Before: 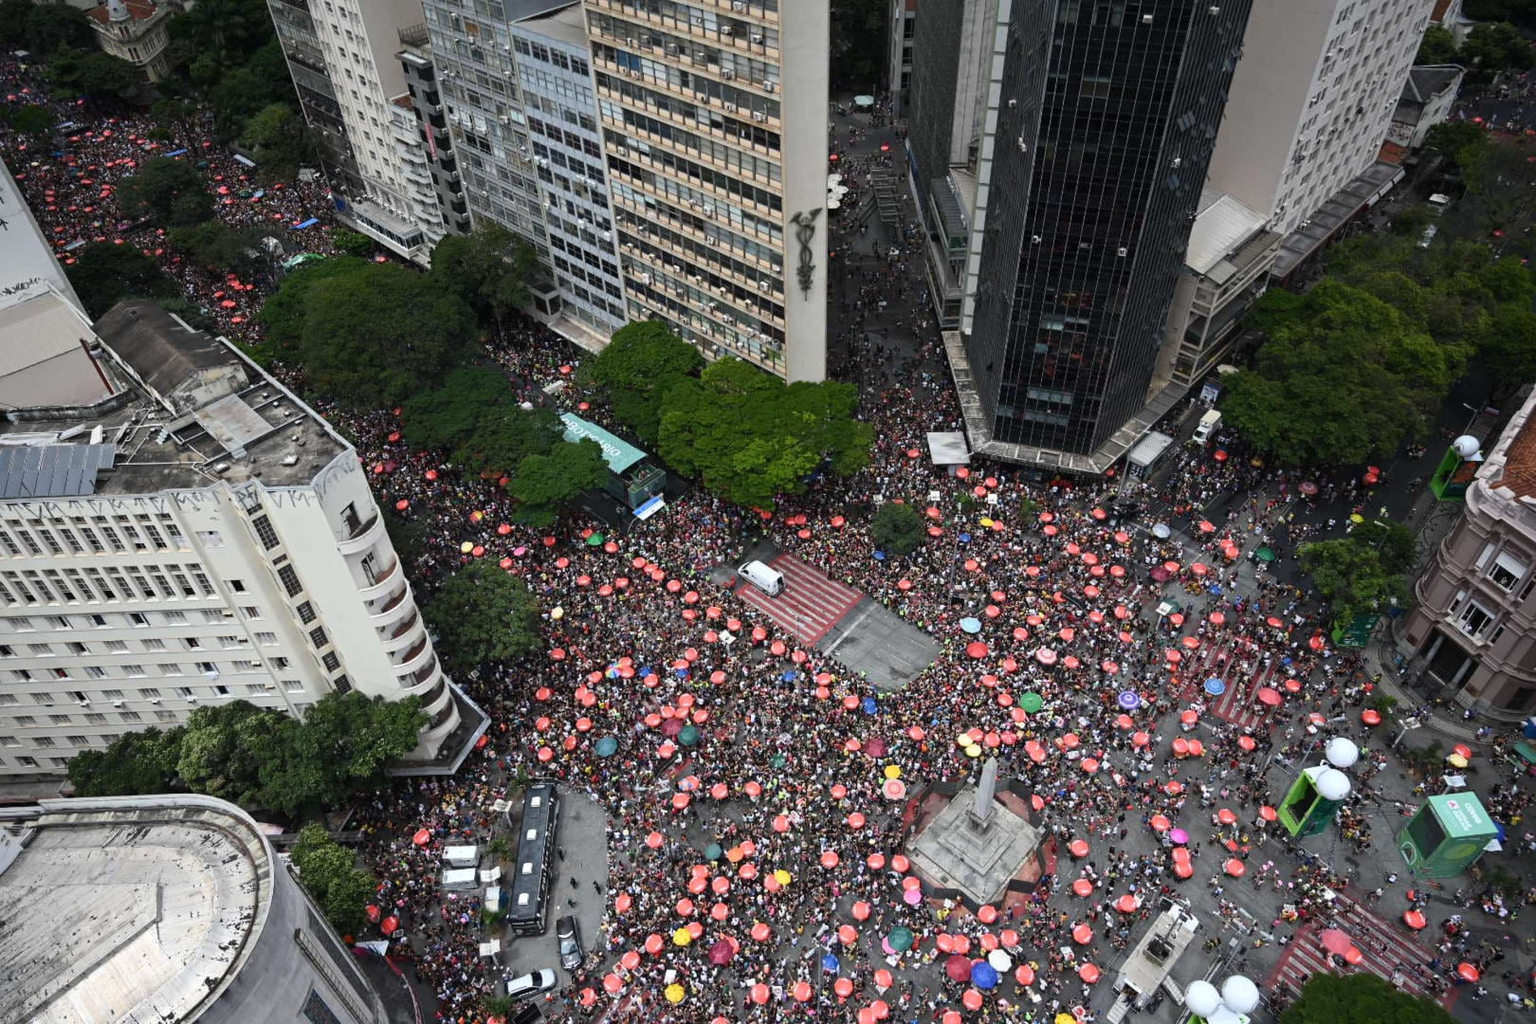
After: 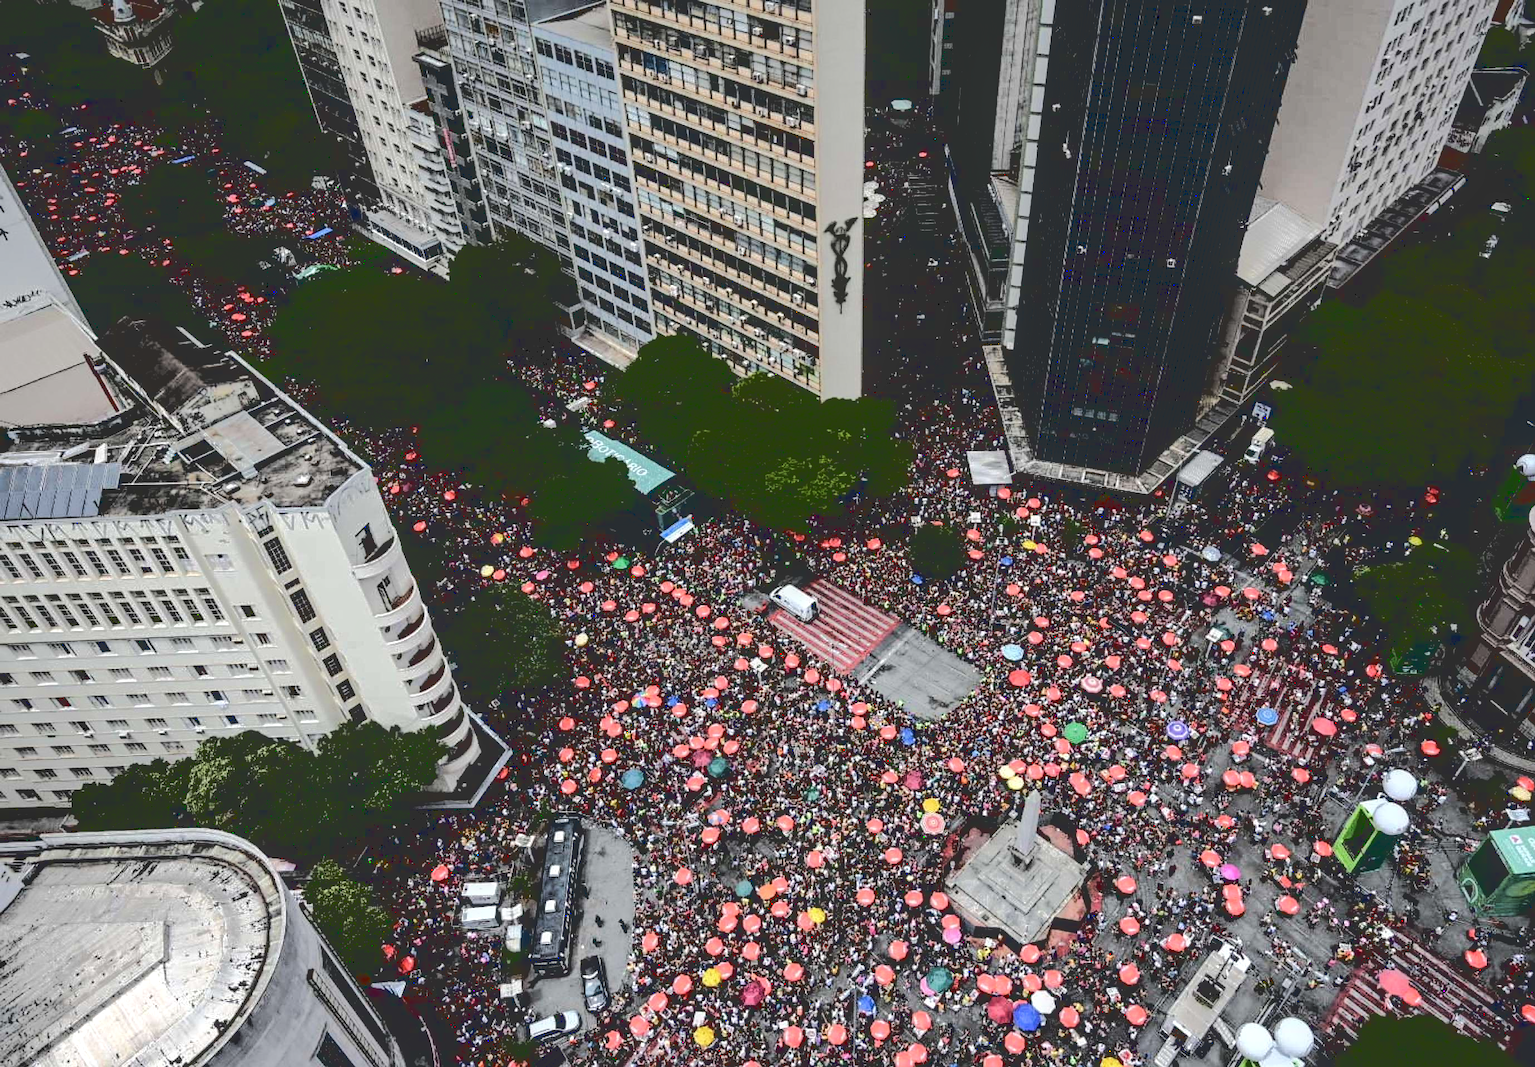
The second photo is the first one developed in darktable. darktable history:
crop: right 4.126%, bottom 0.031%
local contrast: on, module defaults
base curve: curves: ch0 [(0.065, 0.026) (0.236, 0.358) (0.53, 0.546) (0.777, 0.841) (0.924, 0.992)], preserve colors average RGB
sharpen: amount 0.2
